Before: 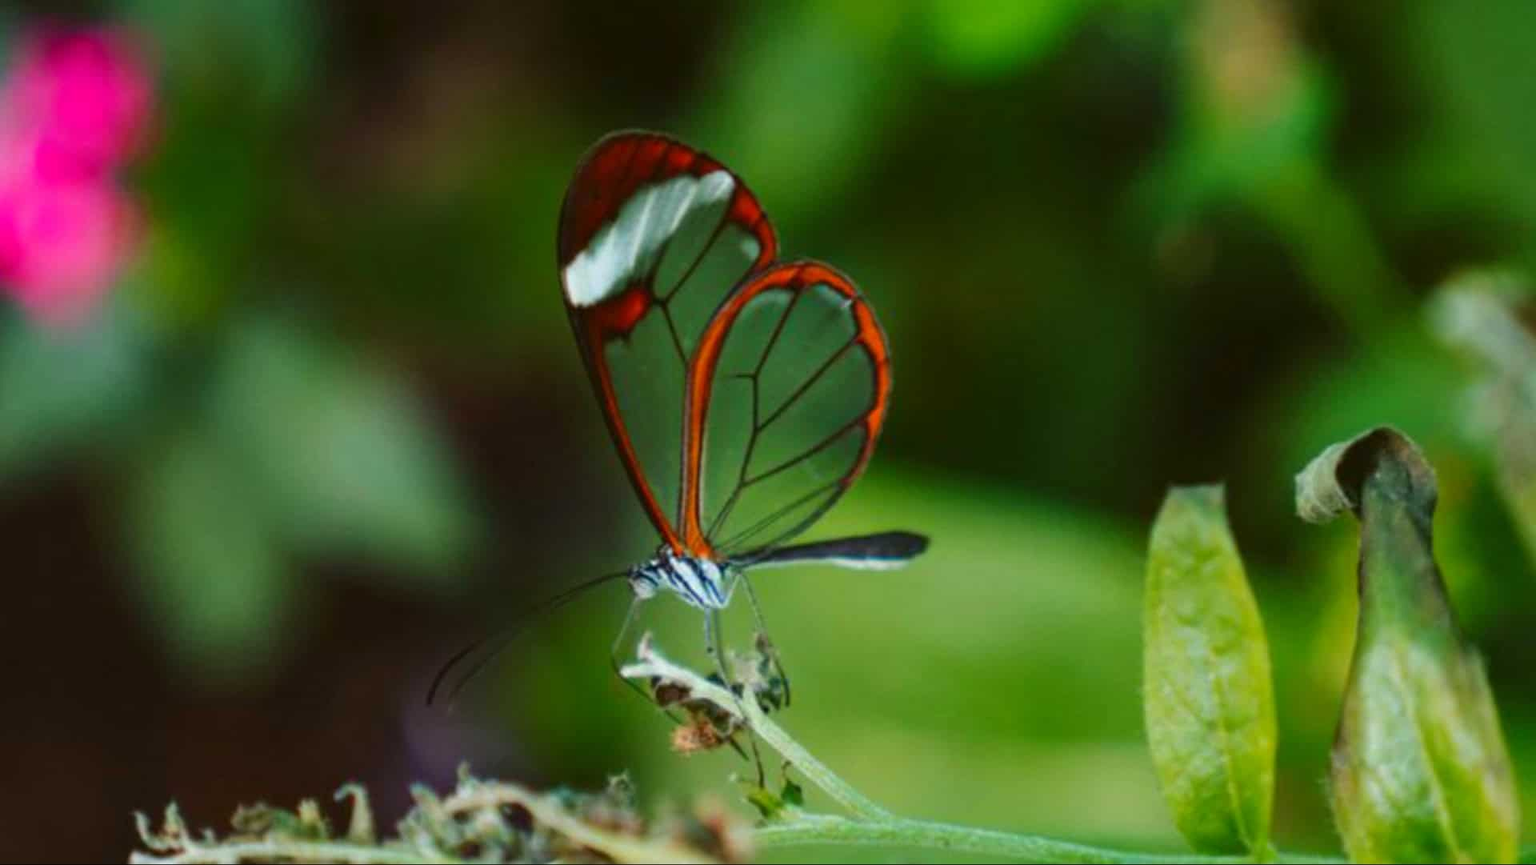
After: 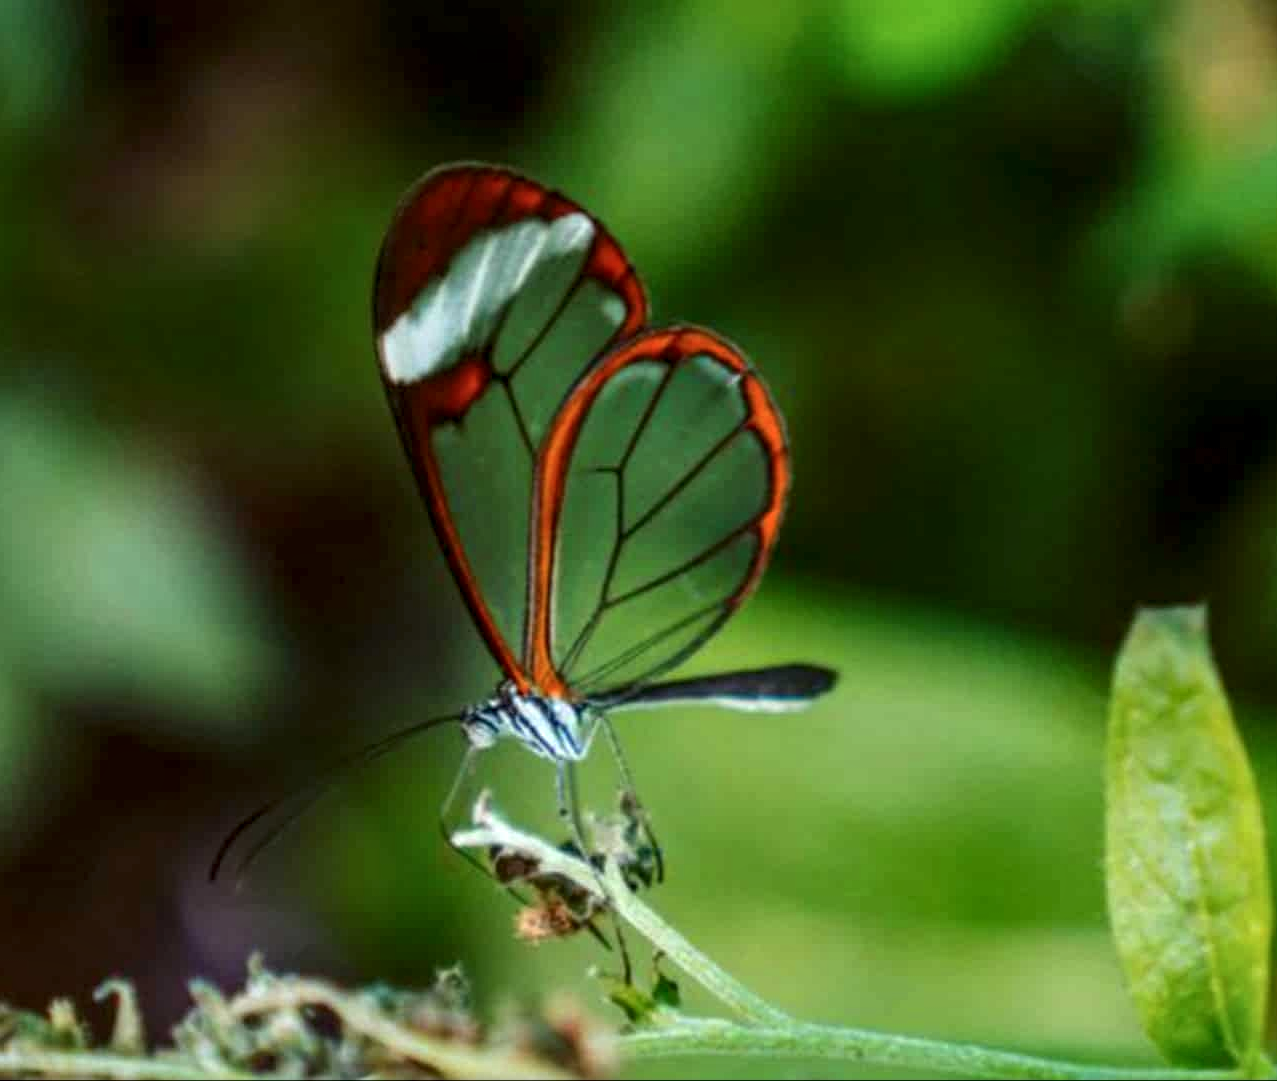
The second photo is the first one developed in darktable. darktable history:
local contrast: highlights 25%, detail 150%
crop: left 16.899%, right 16.556%
